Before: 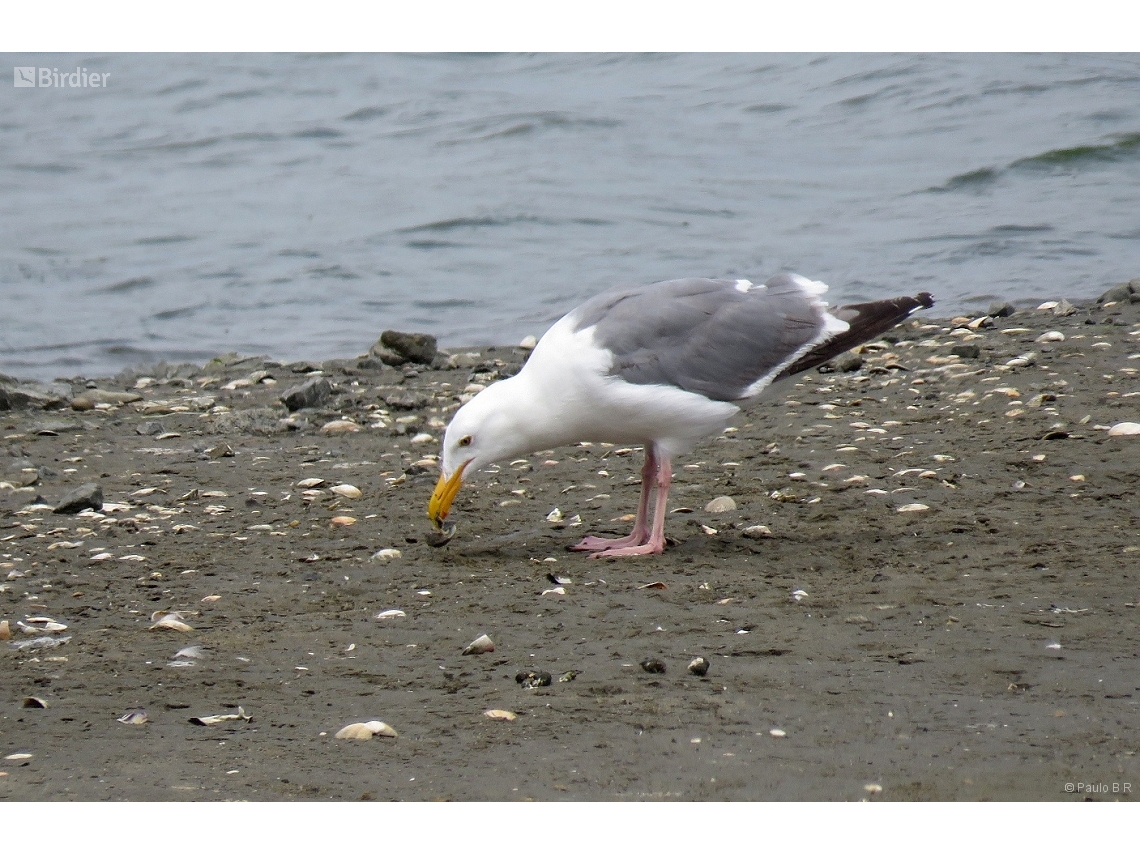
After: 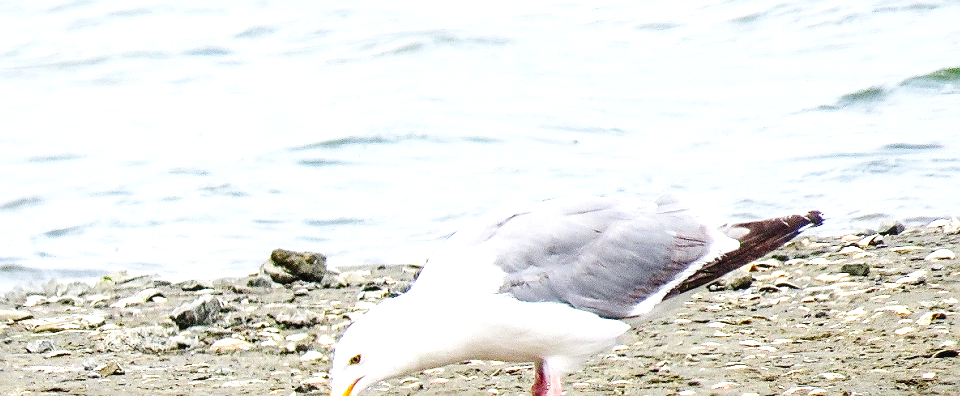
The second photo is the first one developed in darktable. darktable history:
crop and rotate: left 9.682%, top 9.675%, right 6.103%, bottom 43.945%
sharpen: amount 0.494
exposure: black level correction 0, exposure 1.465 EV, compensate exposure bias true, compensate highlight preservation false
tone equalizer: on, module defaults
local contrast: detail 130%
contrast brightness saturation: contrast 0.089, saturation 0.285
base curve: curves: ch0 [(0, 0) (0.036, 0.025) (0.121, 0.166) (0.206, 0.329) (0.605, 0.79) (1, 1)], preserve colors none
